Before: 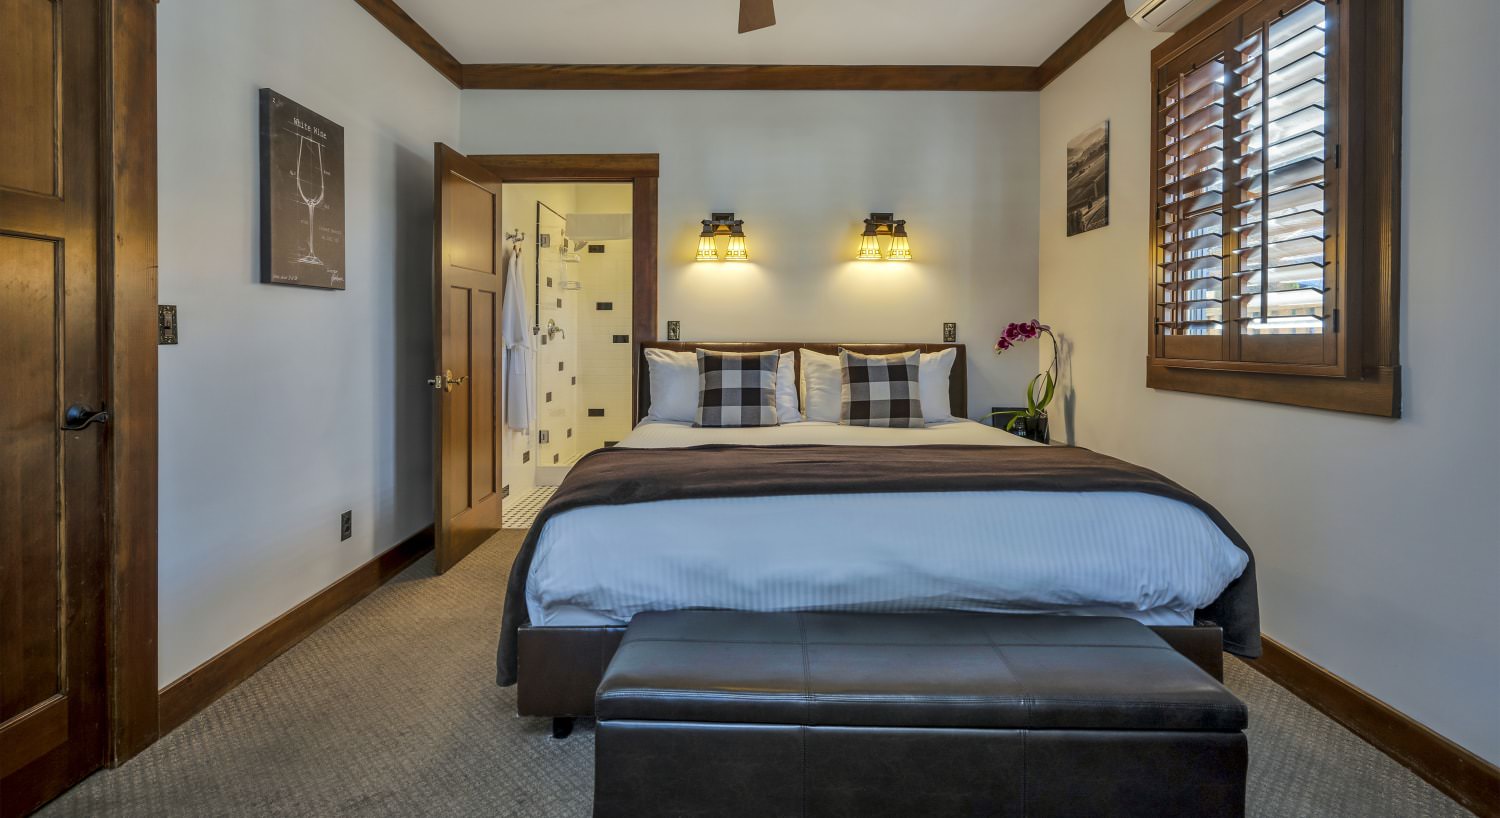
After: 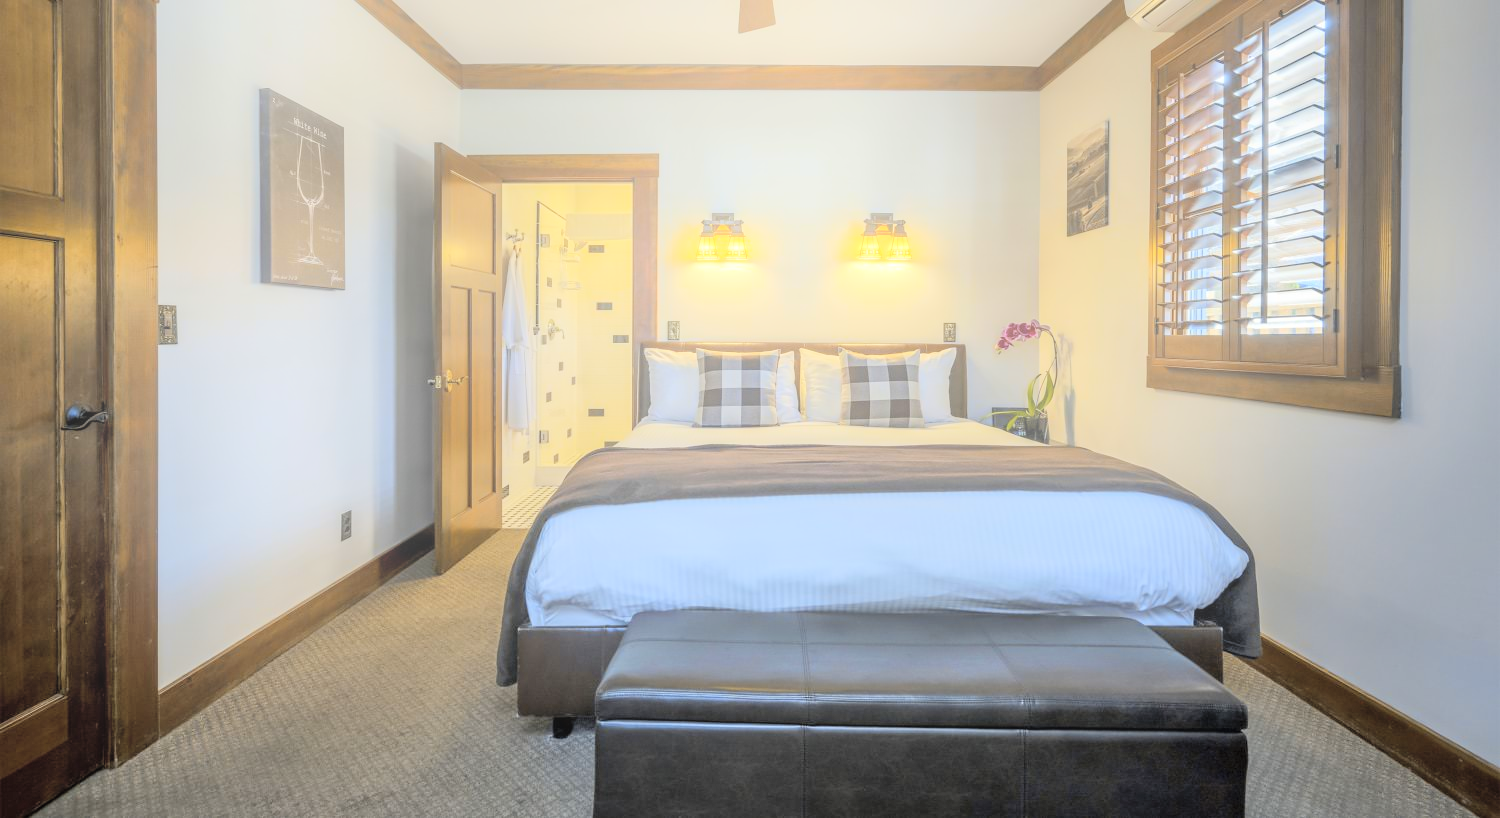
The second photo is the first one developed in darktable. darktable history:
bloom: threshold 82.5%, strength 16.25%
color contrast: green-magenta contrast 0.8, blue-yellow contrast 1.1, unbound 0
global tonemap: drago (0.7, 100)
